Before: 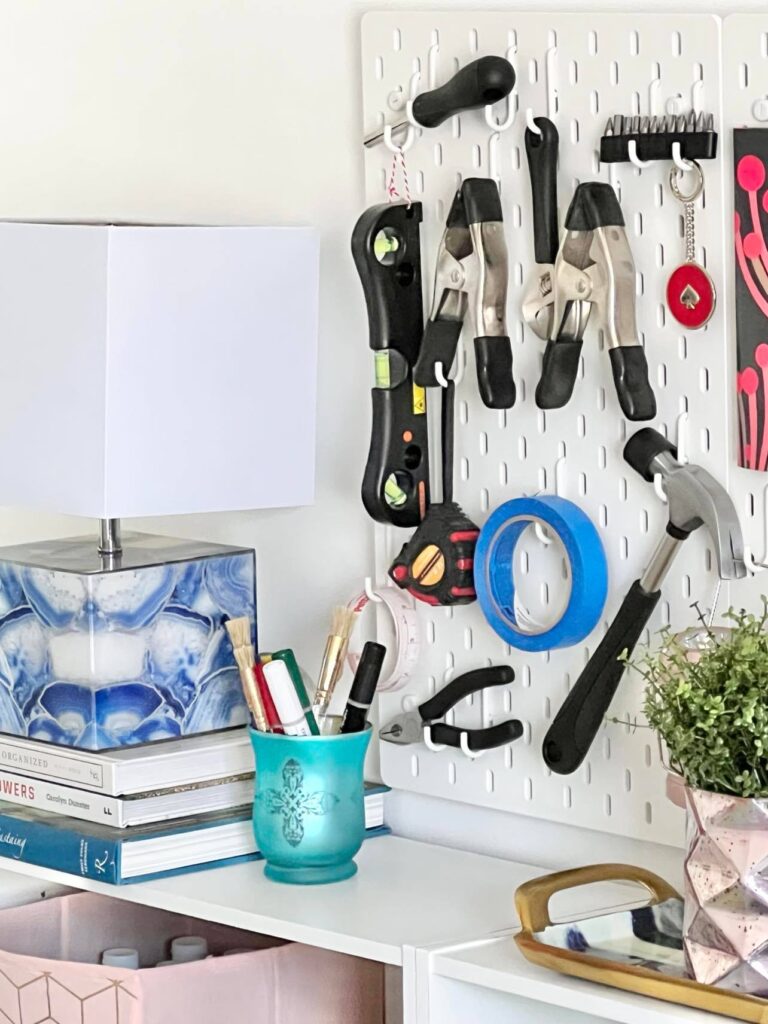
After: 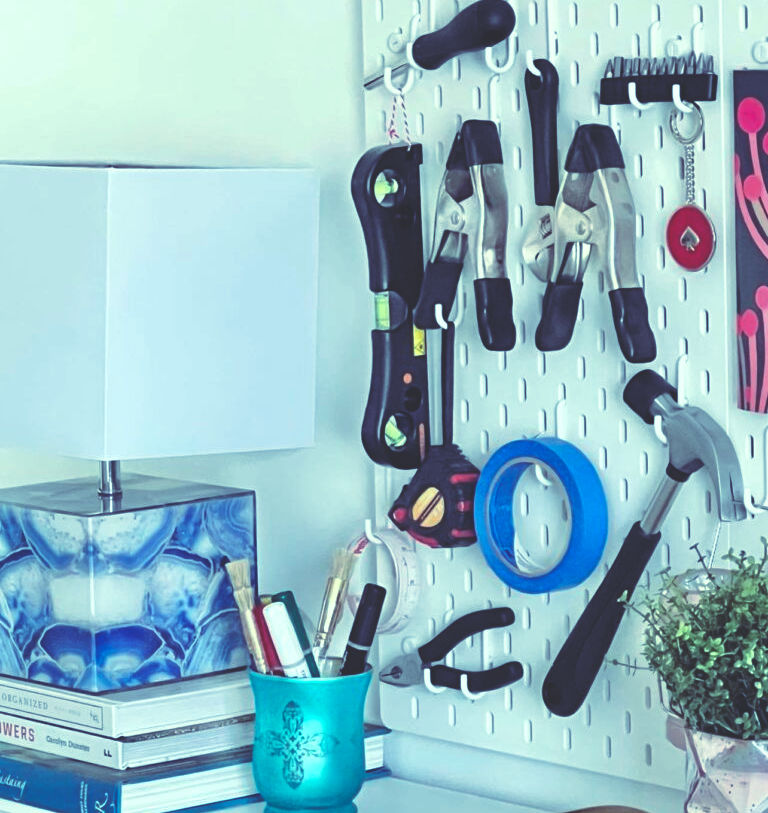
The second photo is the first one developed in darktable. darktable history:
rgb curve: curves: ch0 [(0, 0.186) (0.314, 0.284) (0.576, 0.466) (0.805, 0.691) (0.936, 0.886)]; ch1 [(0, 0.186) (0.314, 0.284) (0.581, 0.534) (0.771, 0.746) (0.936, 0.958)]; ch2 [(0, 0.216) (0.275, 0.39) (1, 1)], mode RGB, independent channels, compensate middle gray true, preserve colors none
tone equalizer: on, module defaults
crop and rotate: top 5.667%, bottom 14.937%
